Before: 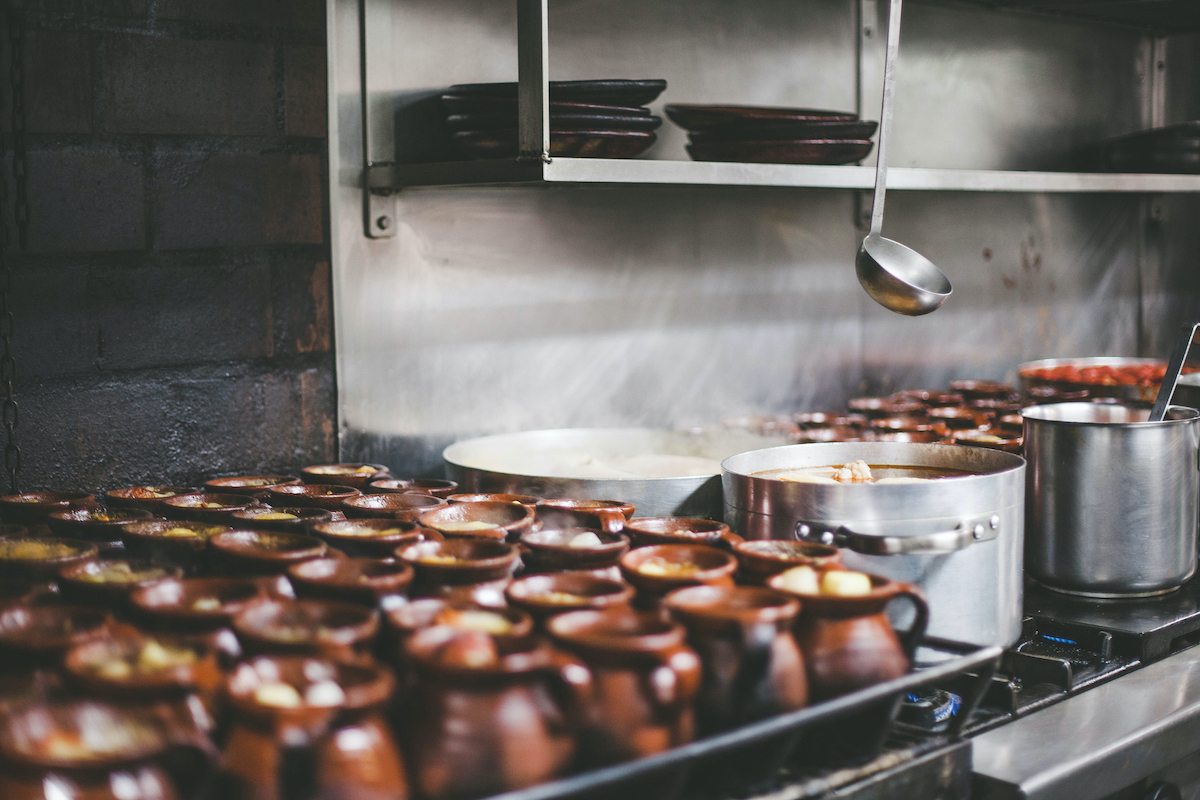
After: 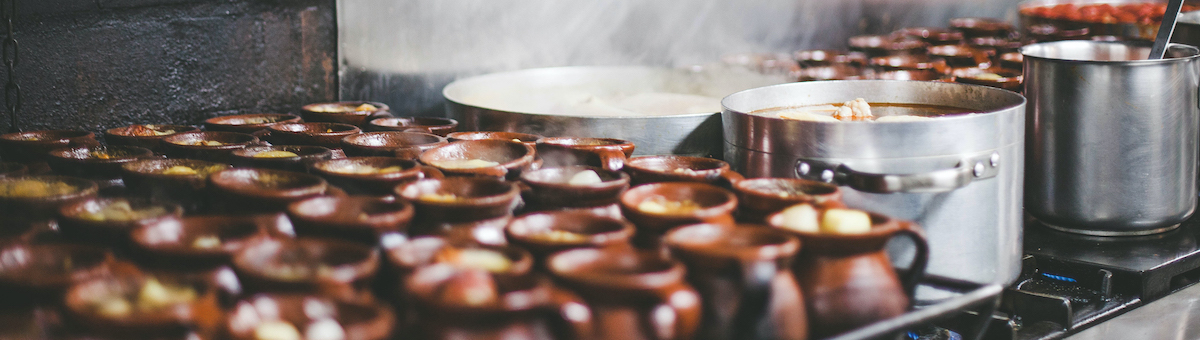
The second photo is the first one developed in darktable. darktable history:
crop: top 45.369%, bottom 12.118%
